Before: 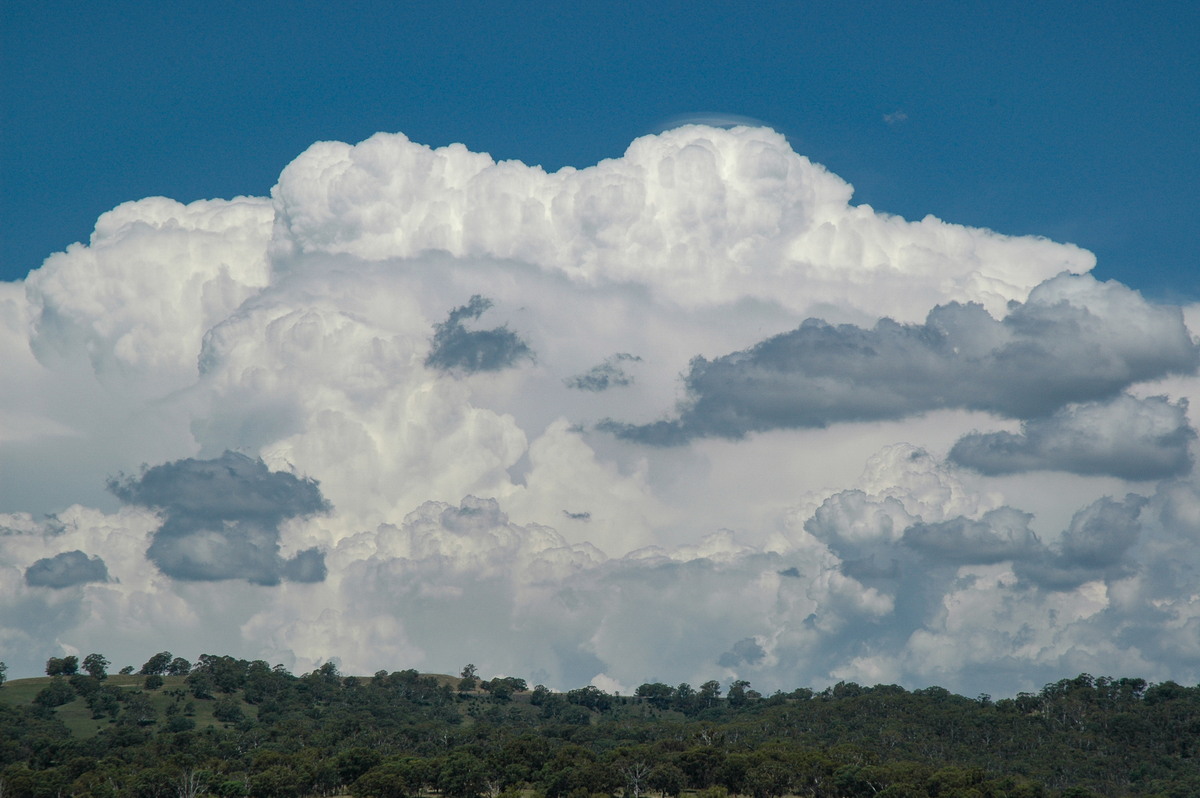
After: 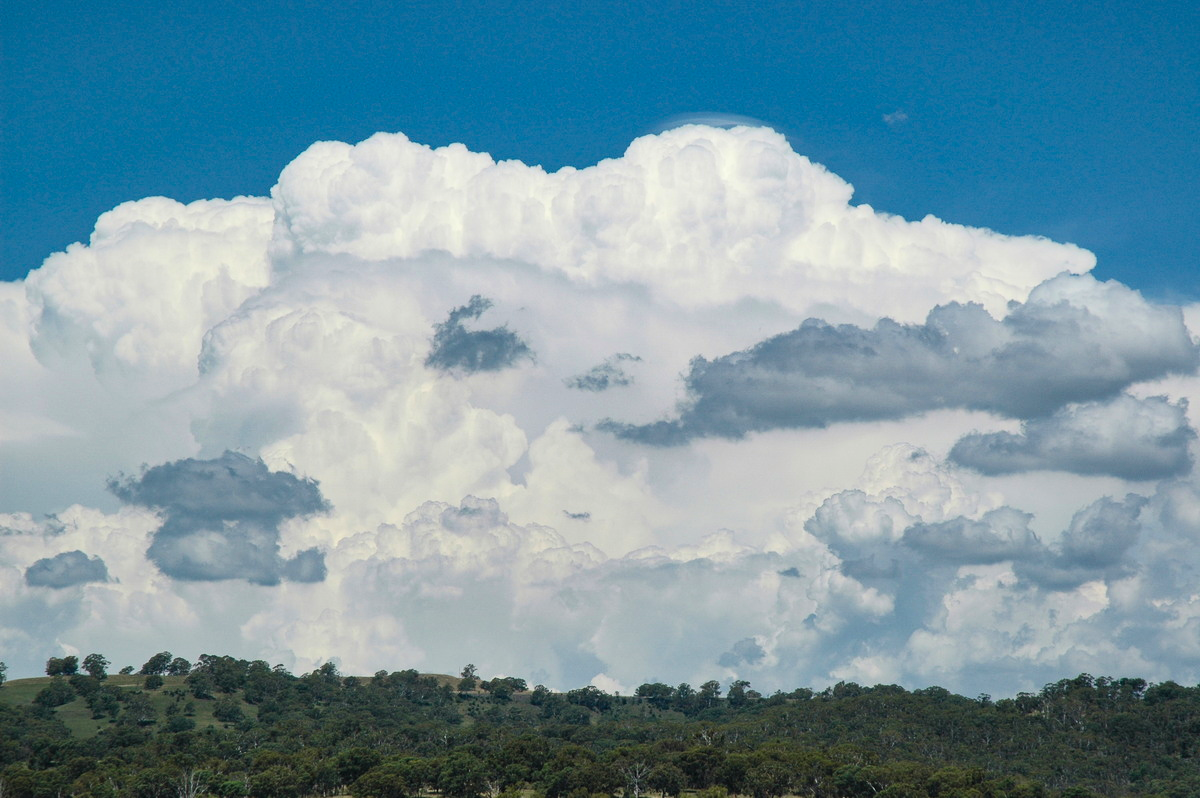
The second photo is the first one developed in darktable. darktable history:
shadows and highlights: shadows 32.41, highlights -31.92, soften with gaussian
contrast brightness saturation: contrast 0.202, brightness 0.162, saturation 0.23
